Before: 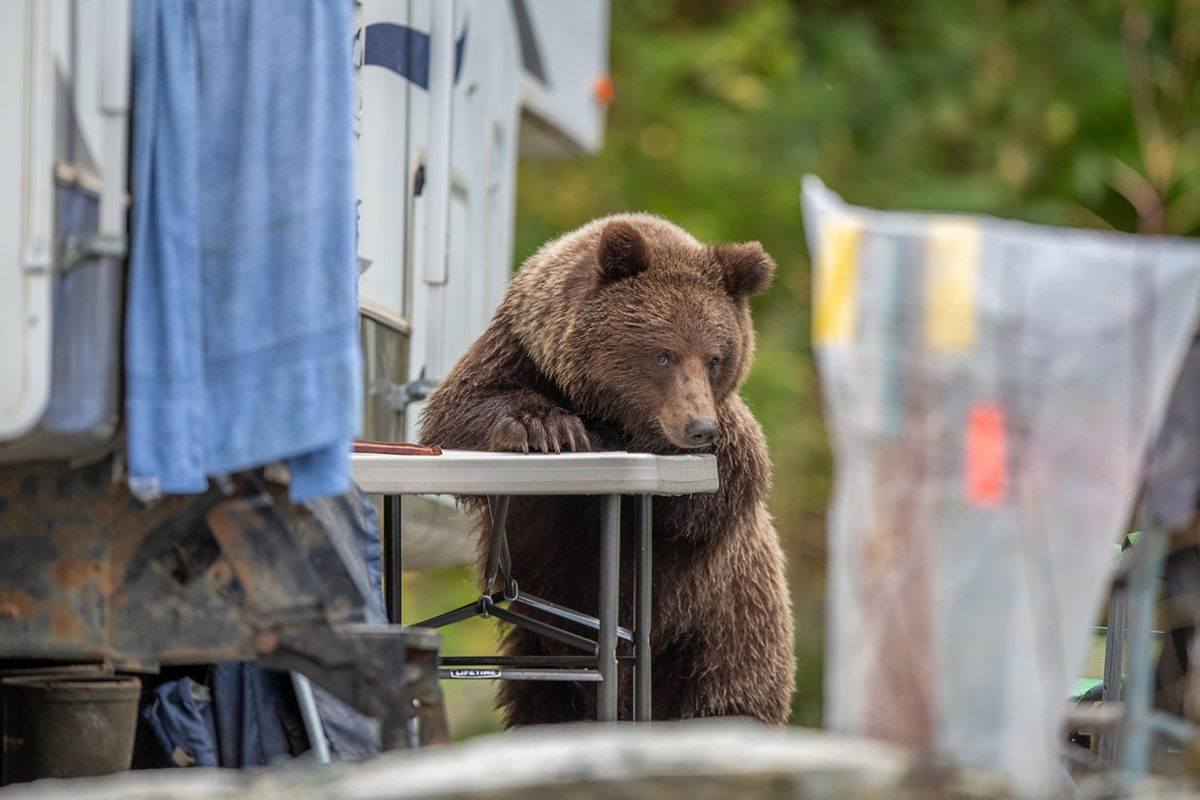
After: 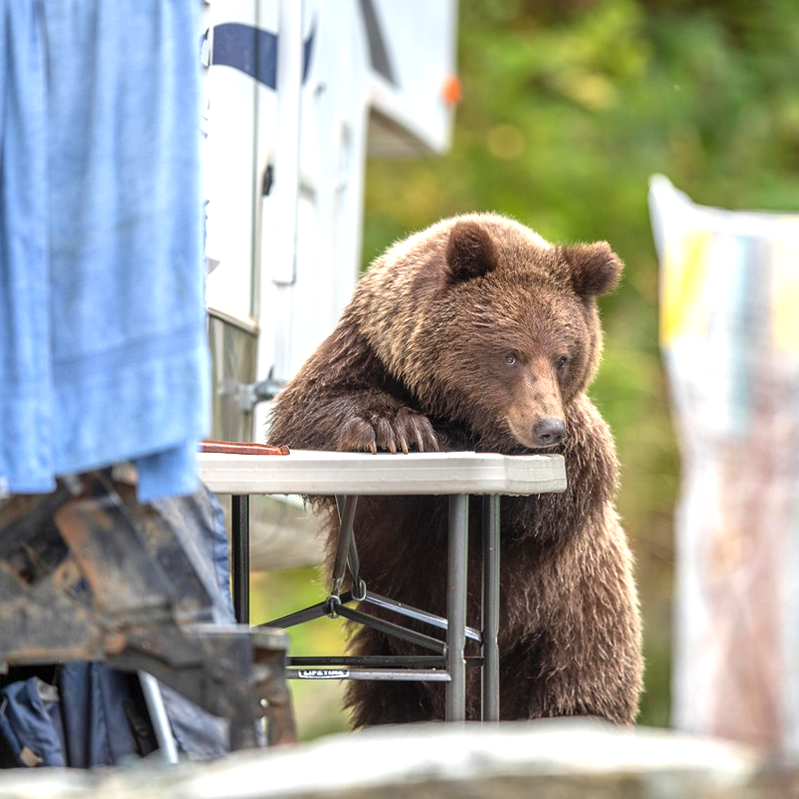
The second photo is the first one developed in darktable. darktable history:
crop and rotate: left 12.673%, right 20.66%
exposure: black level correction 0, exposure 0.9 EV, compensate highlight preservation false
